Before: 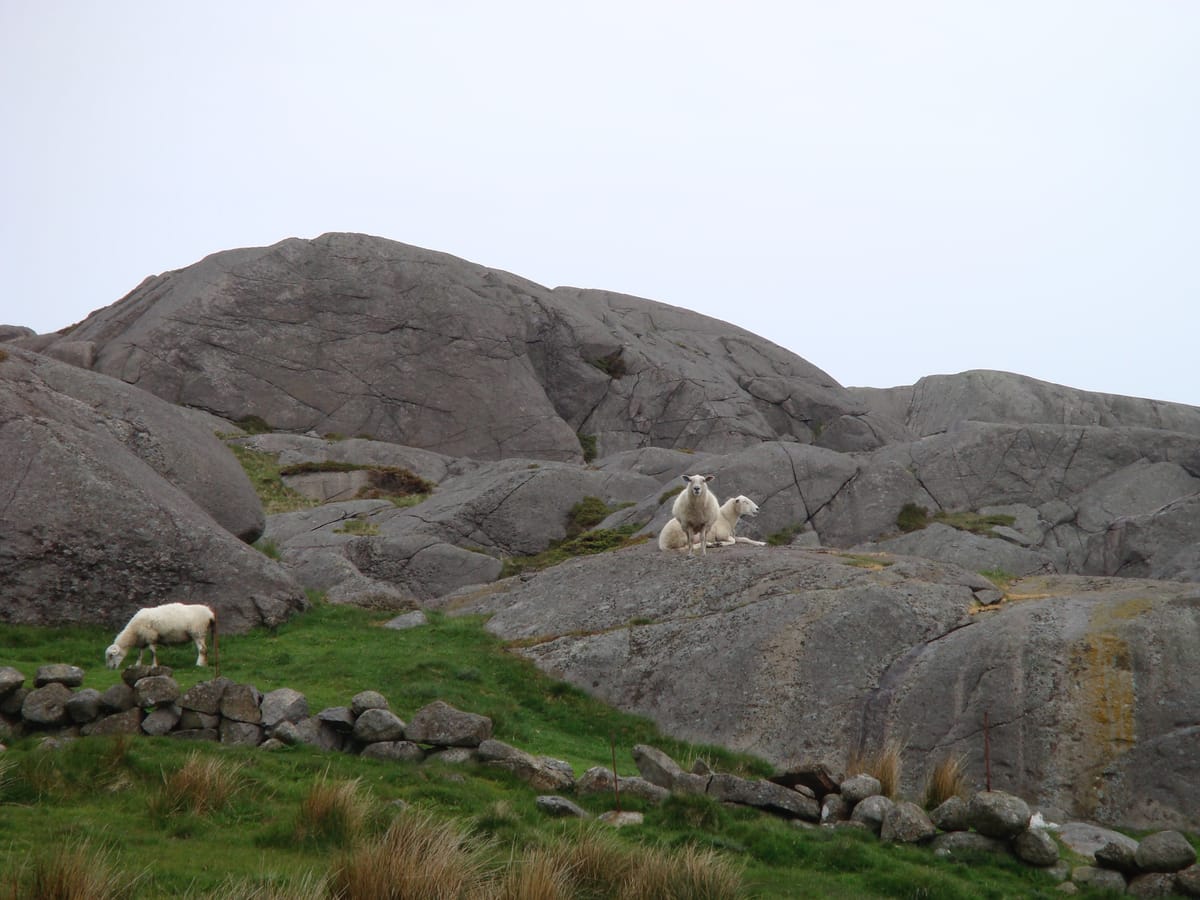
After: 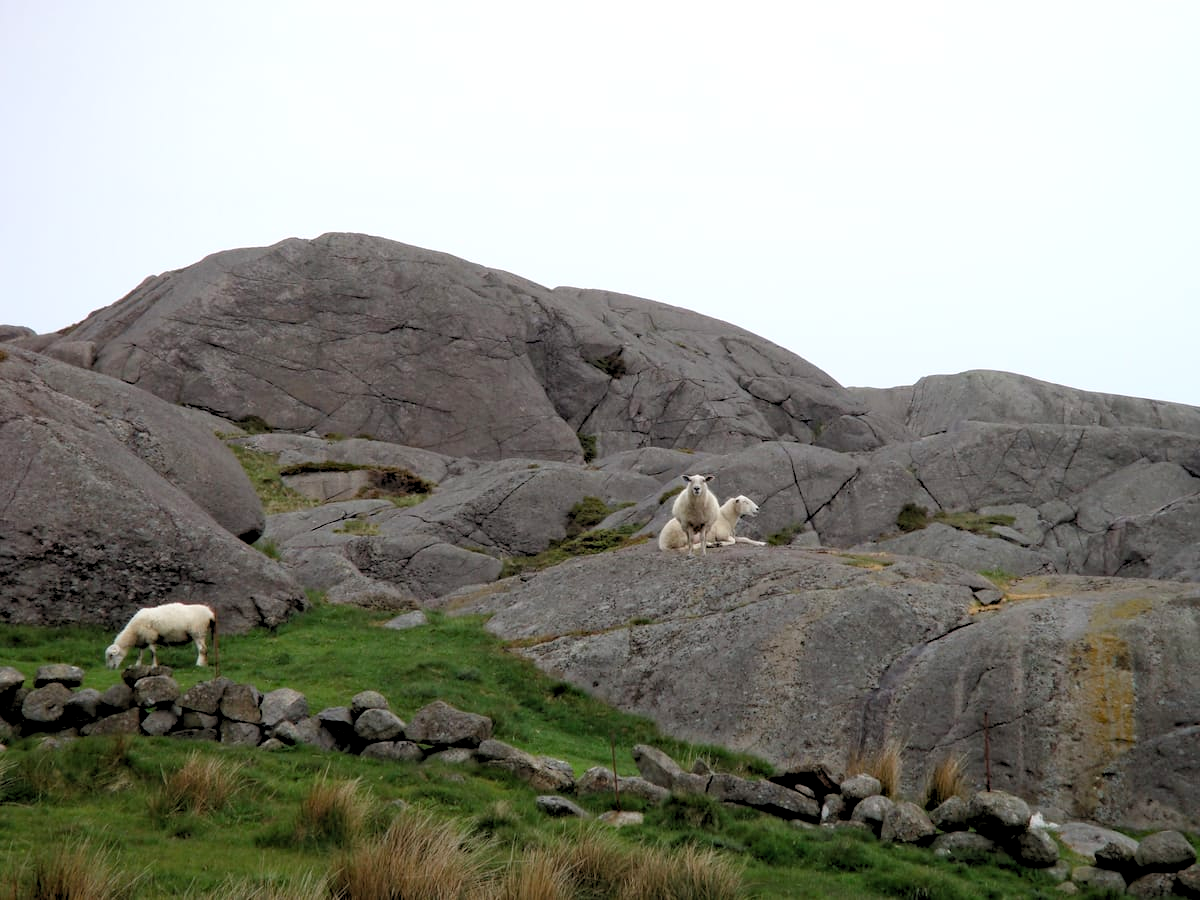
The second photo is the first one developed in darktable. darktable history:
rgb levels: levels [[0.013, 0.434, 0.89], [0, 0.5, 1], [0, 0.5, 1]]
haze removal: adaptive false
